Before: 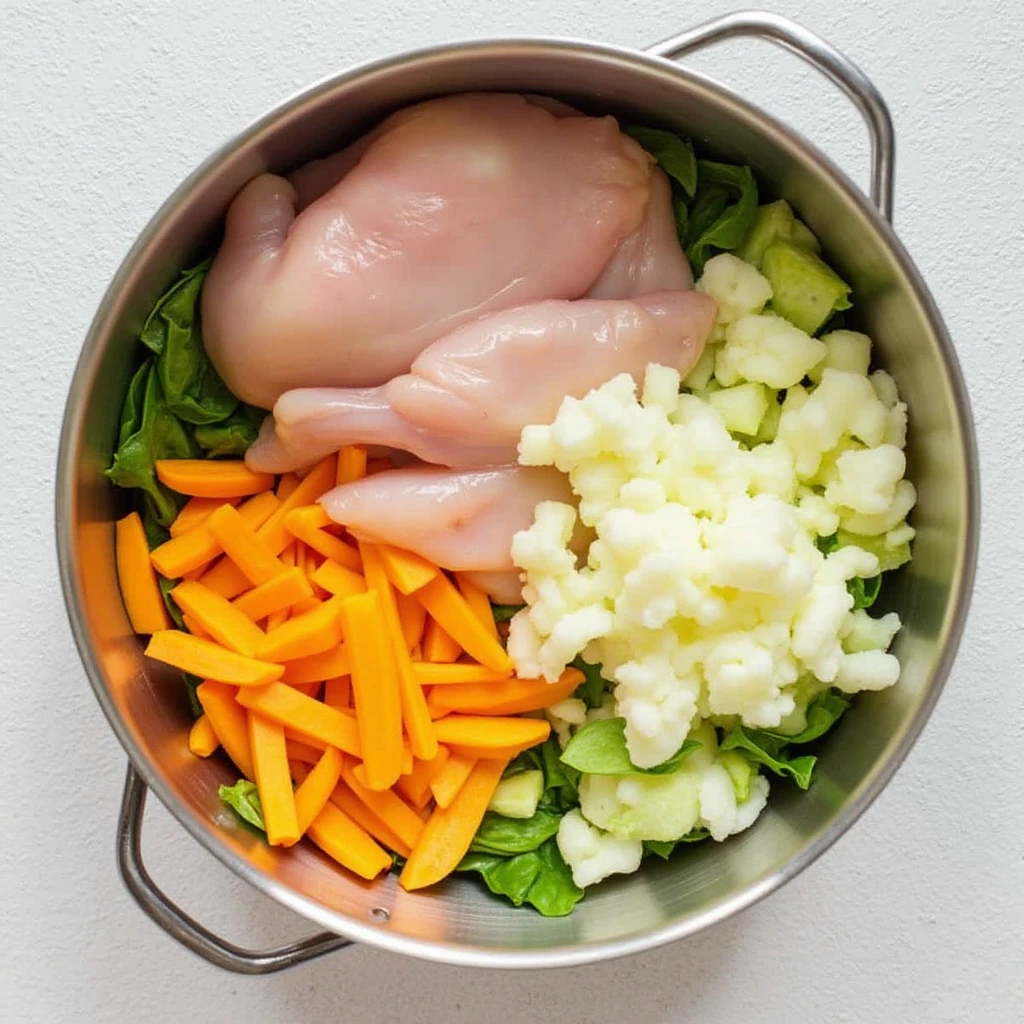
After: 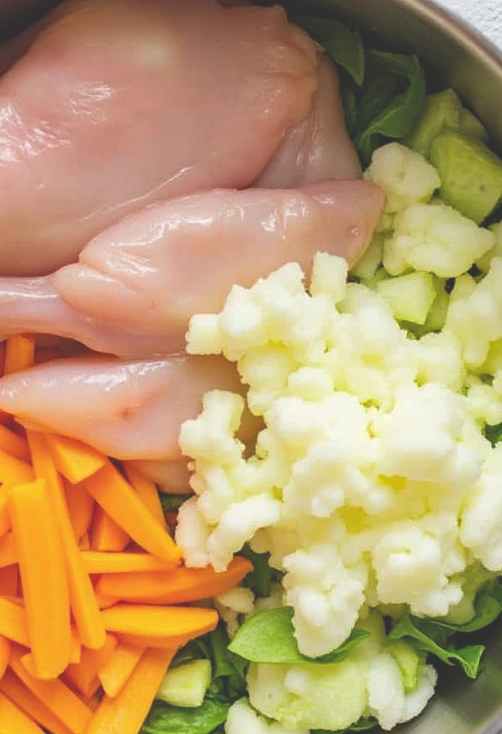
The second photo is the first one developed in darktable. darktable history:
crop: left 32.433%, top 10.935%, right 18.513%, bottom 17.348%
exposure: black level correction -0.028, compensate exposure bias true, compensate highlight preservation false
haze removal: compatibility mode true, adaptive false
shadows and highlights: shadows 20.2, highlights -19.8, soften with gaussian
